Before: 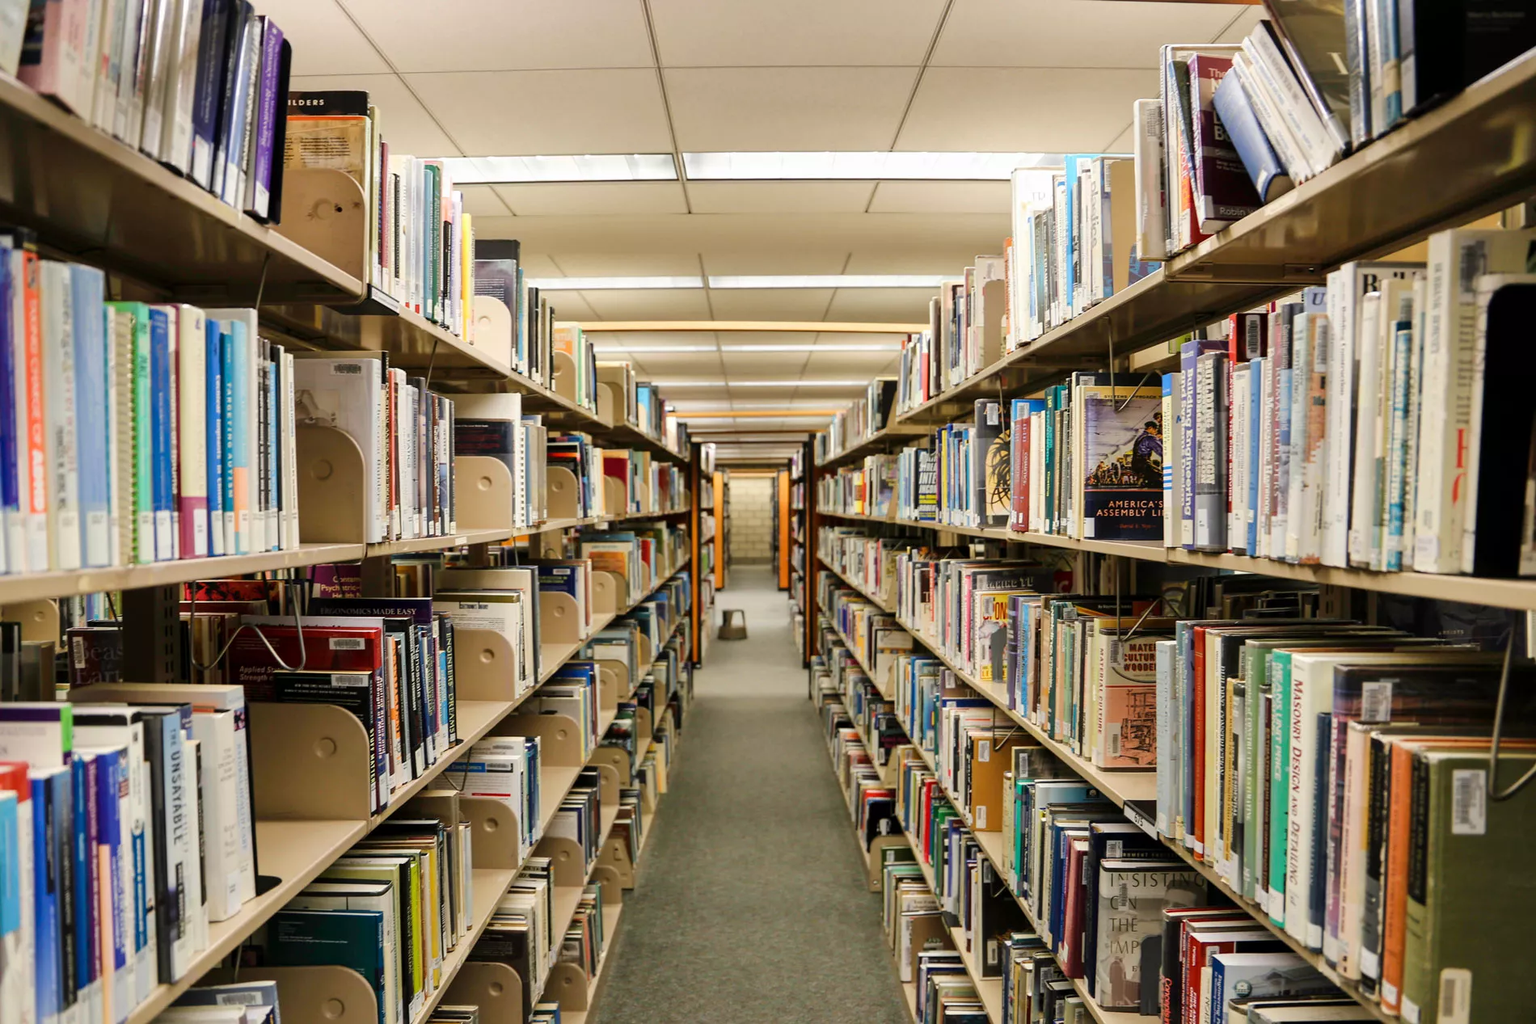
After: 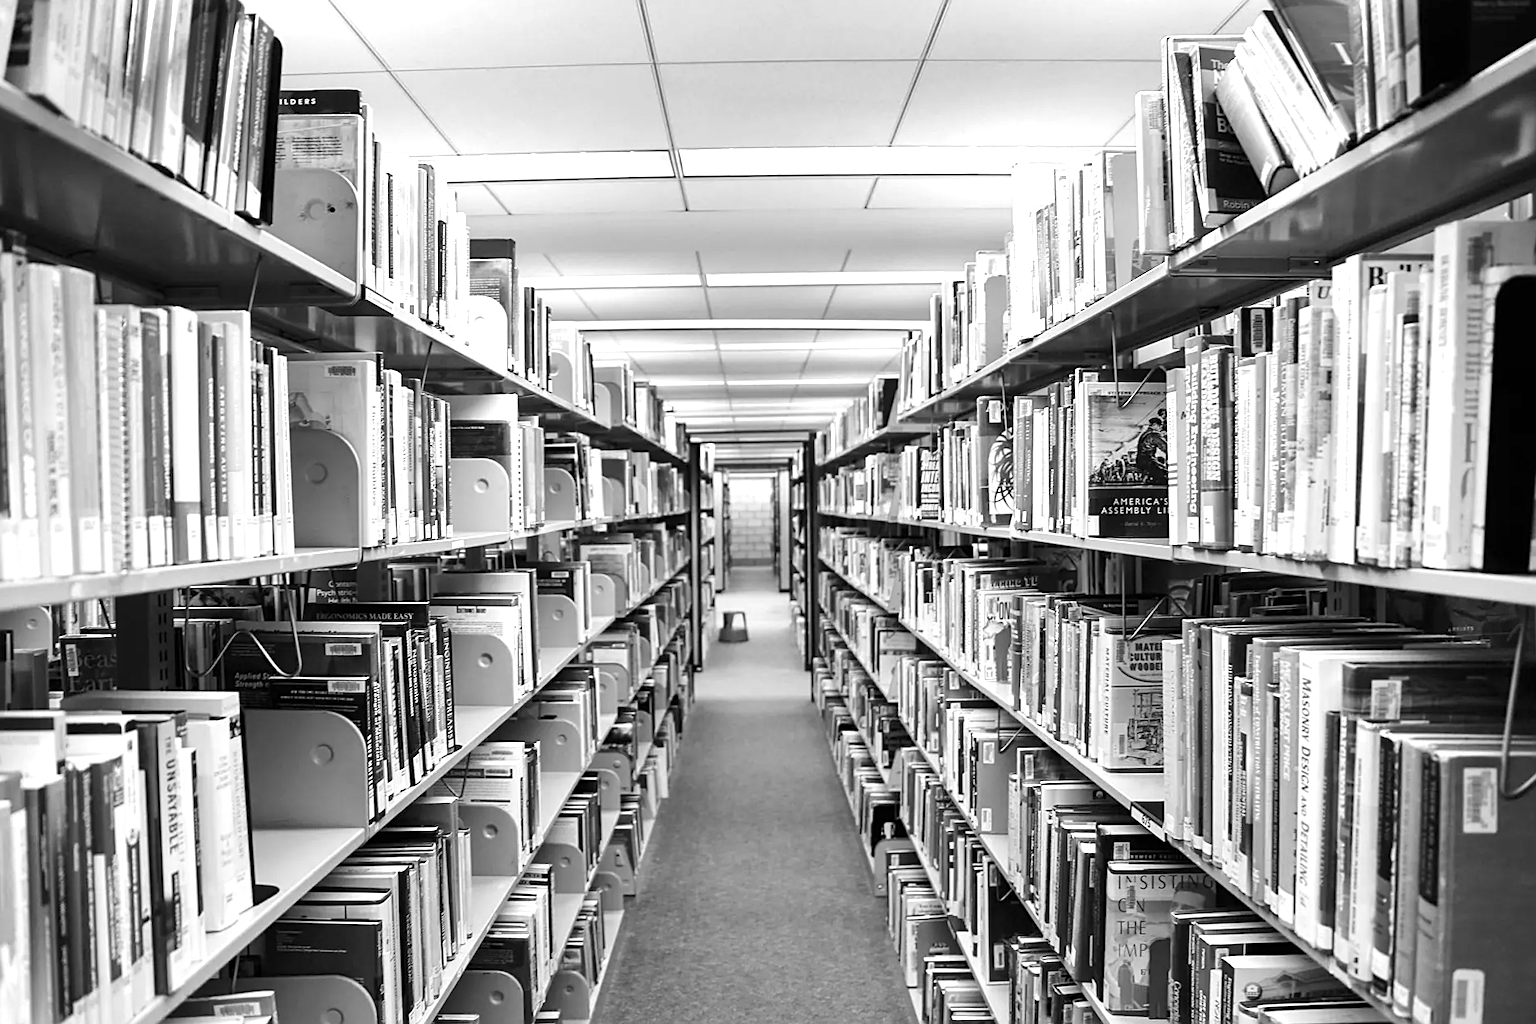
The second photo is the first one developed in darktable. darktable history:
monochrome: on, module defaults
sharpen: on, module defaults
exposure: black level correction 0, exposure 0.7 EV, compensate exposure bias true, compensate highlight preservation false
rotate and perspective: rotation -0.45°, automatic cropping original format, crop left 0.008, crop right 0.992, crop top 0.012, crop bottom 0.988
